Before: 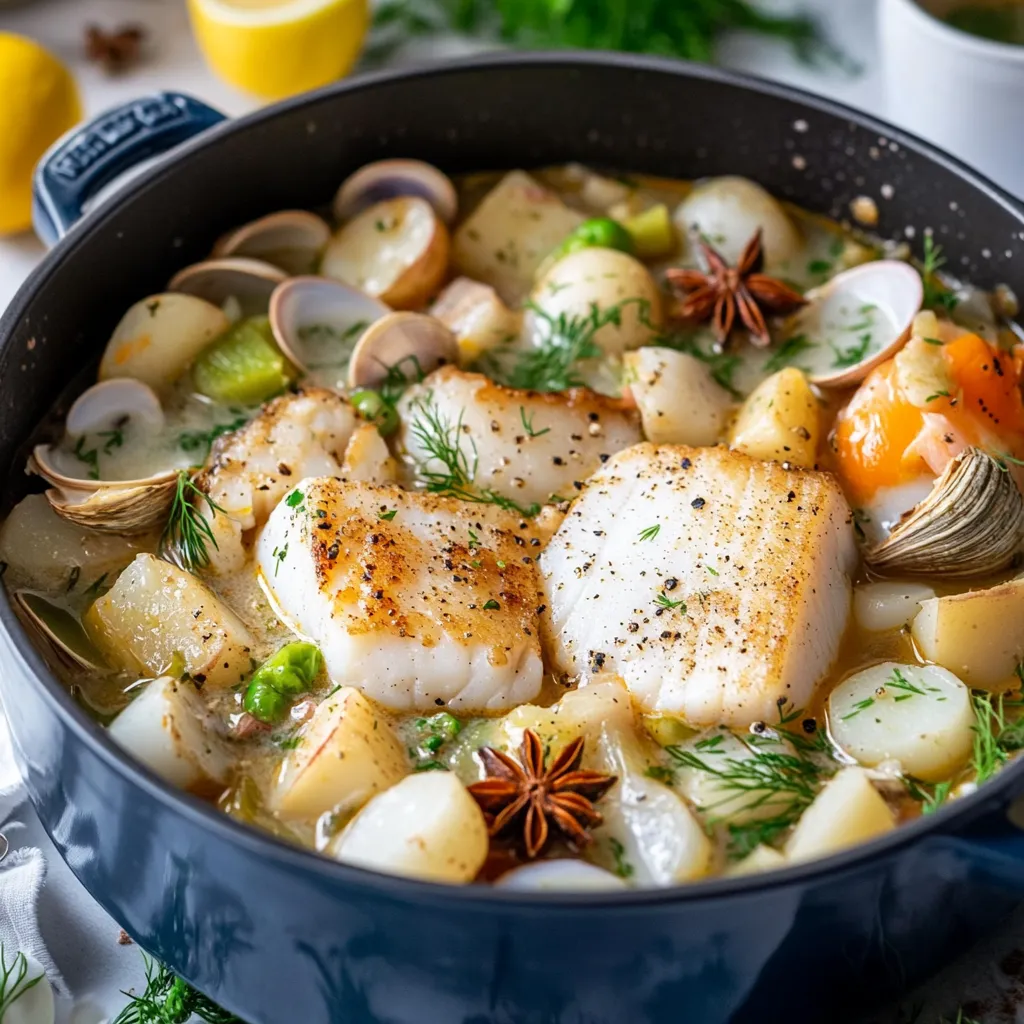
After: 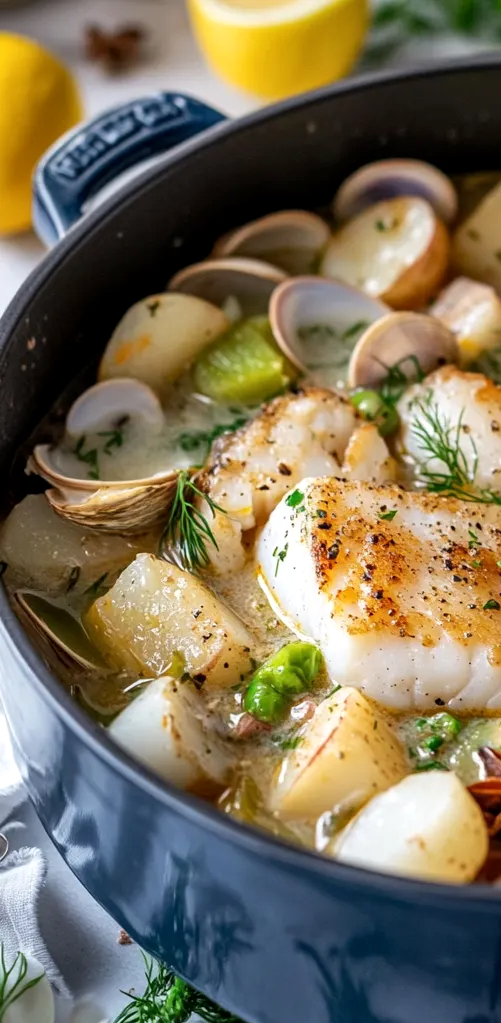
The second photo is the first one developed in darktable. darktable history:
crop and rotate: left 0.007%, top 0%, right 50.974%
local contrast: highlights 105%, shadows 99%, detail 119%, midtone range 0.2
